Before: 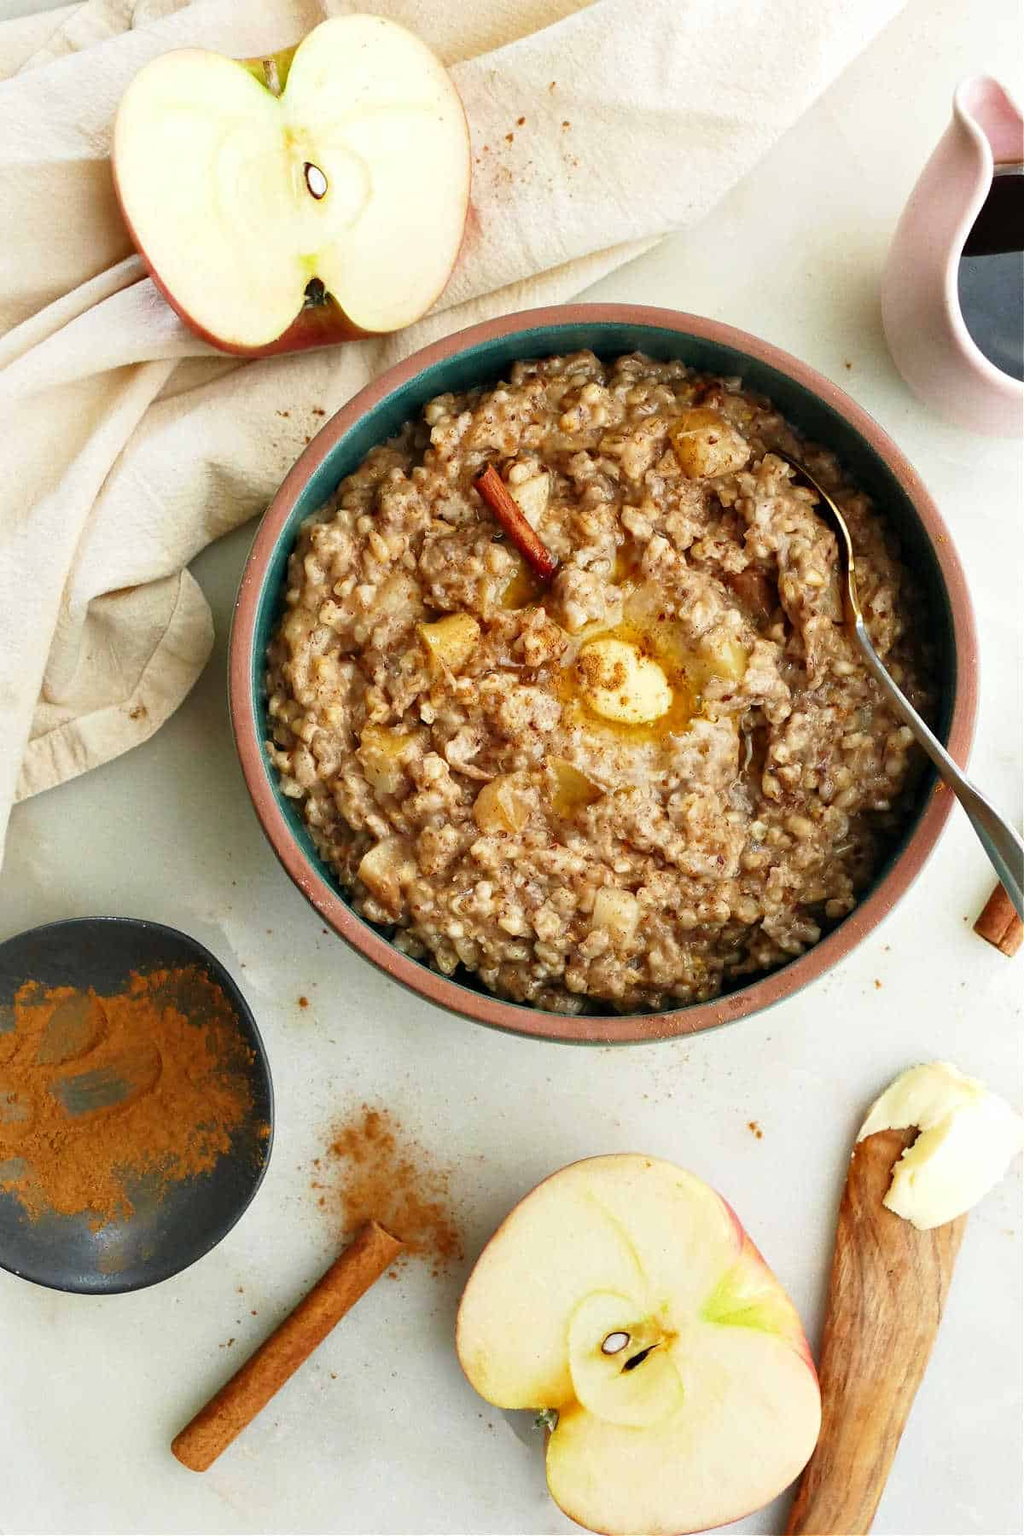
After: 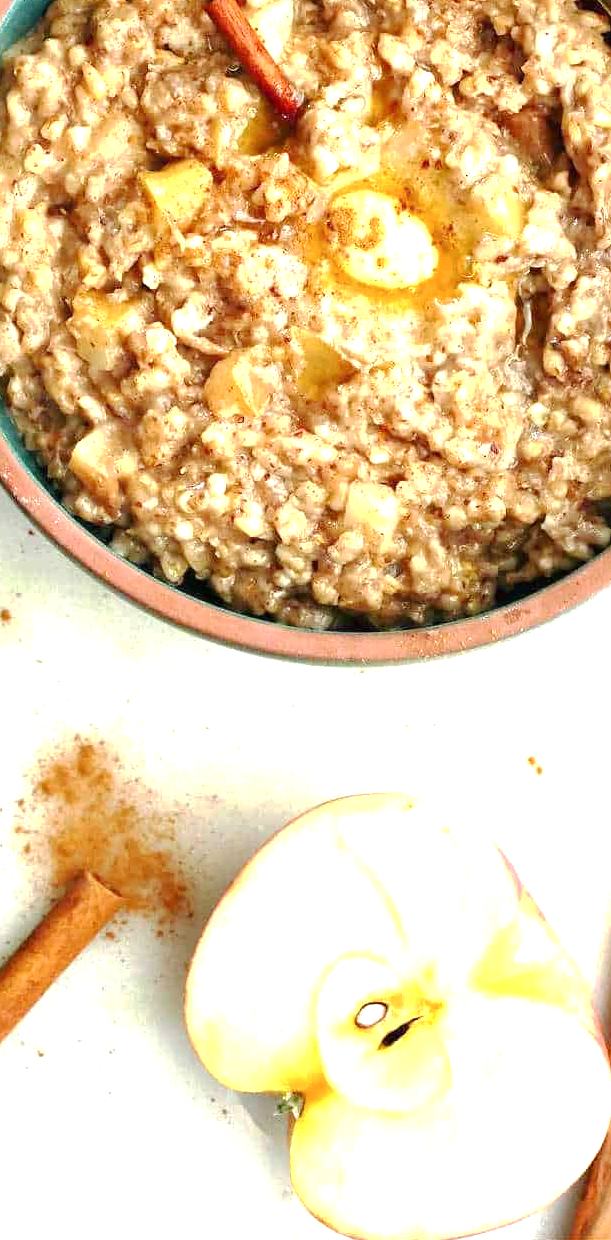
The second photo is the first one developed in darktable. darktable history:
base curve: curves: ch0 [(0, 0) (0.235, 0.266) (0.503, 0.496) (0.786, 0.72) (1, 1)], preserve colors none
crop and rotate: left 29.203%, top 31.078%, right 19.864%
exposure: black level correction 0, exposure 1.102 EV, compensate highlight preservation false
